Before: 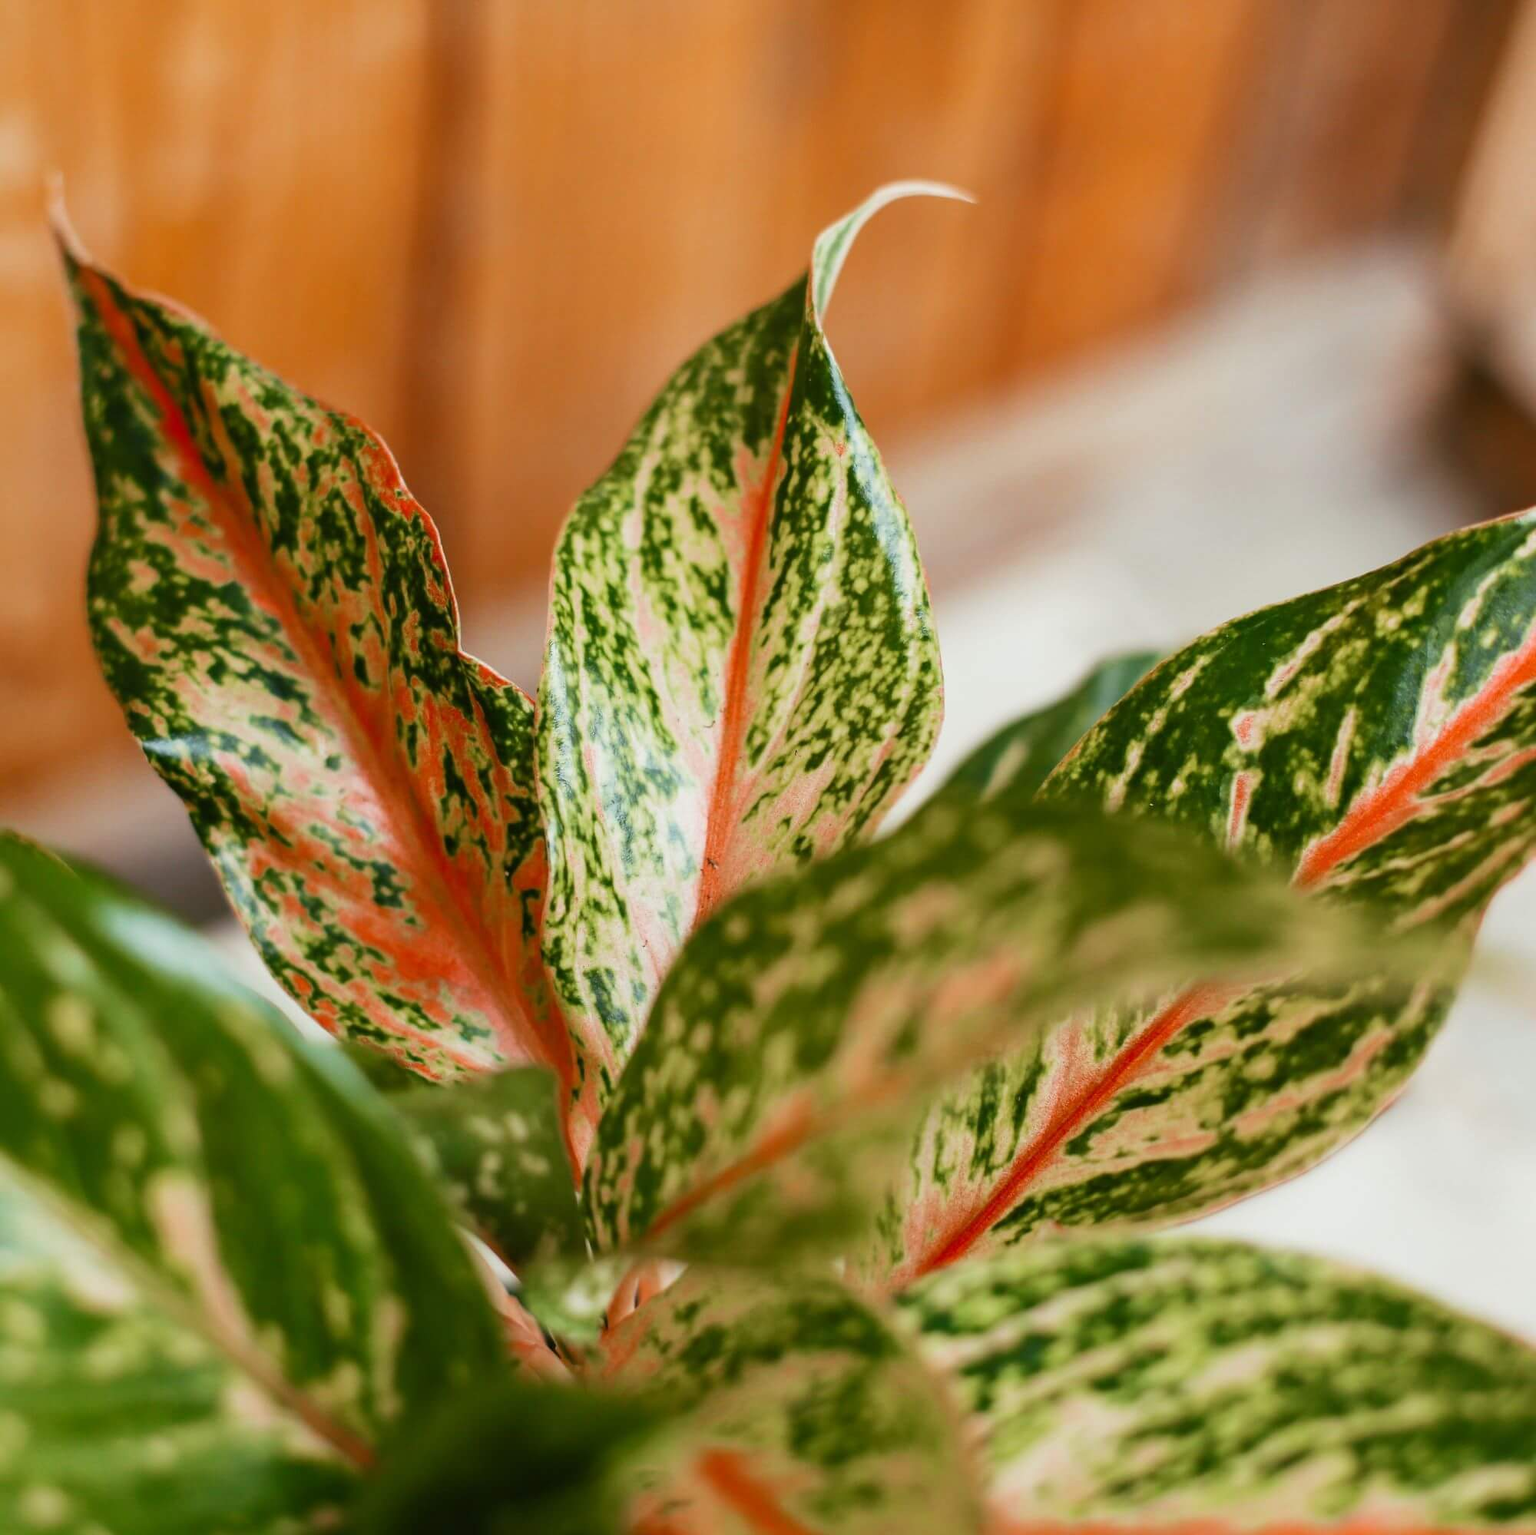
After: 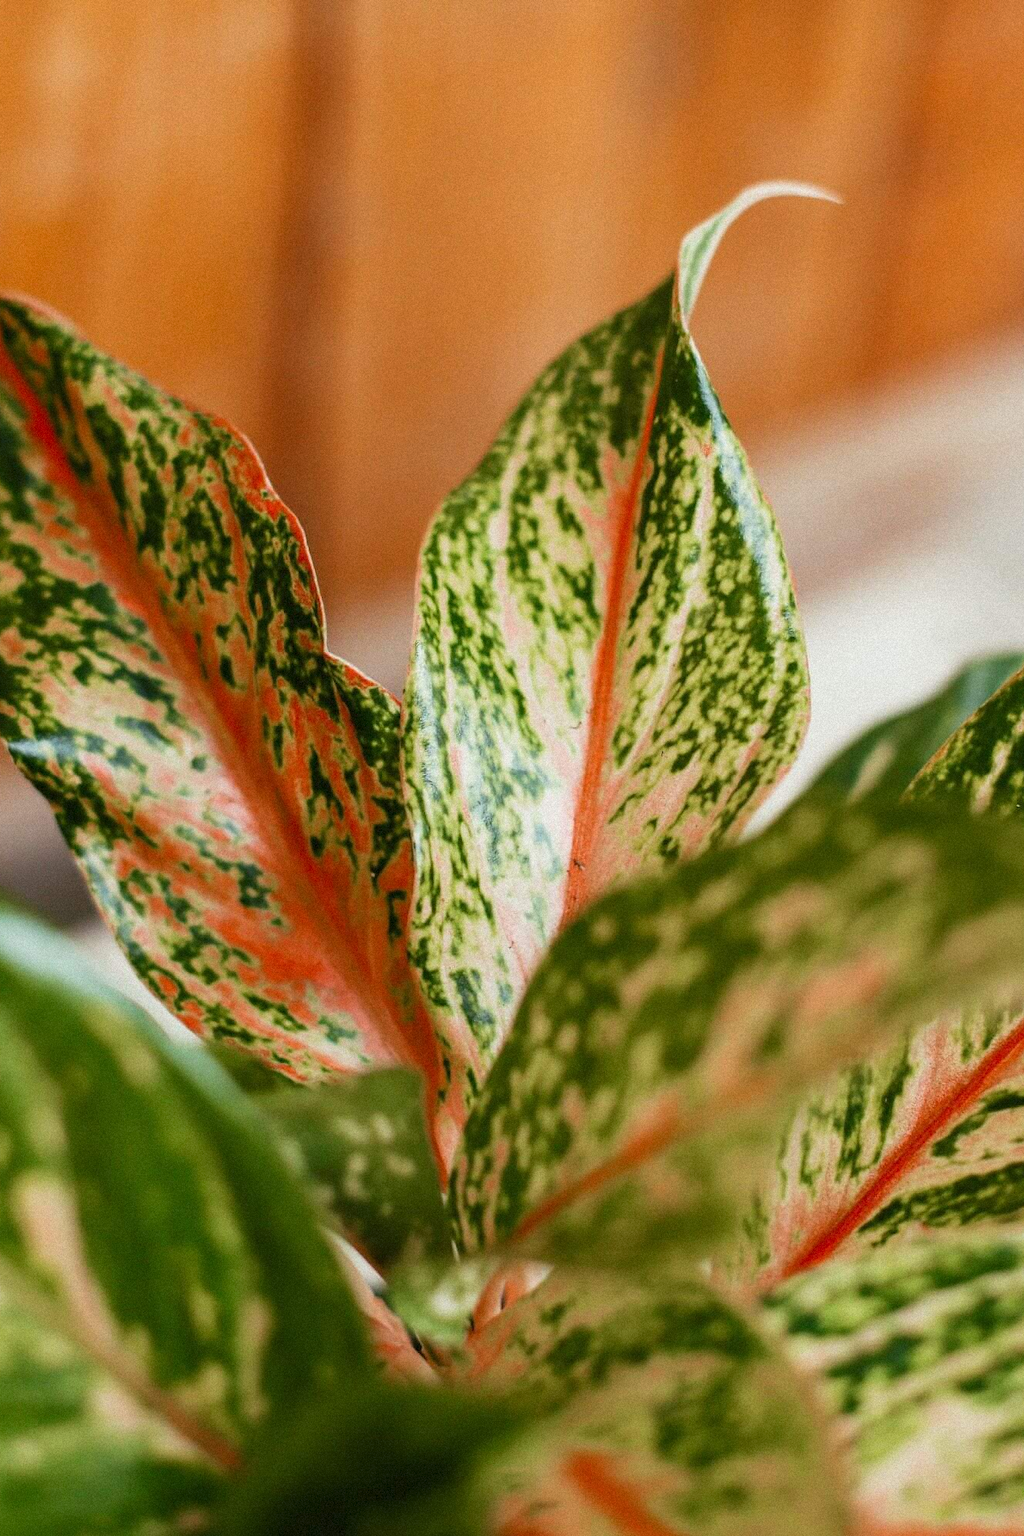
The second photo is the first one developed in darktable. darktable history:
crop and rotate: left 8.786%, right 24.548%
grain: mid-tones bias 0%
